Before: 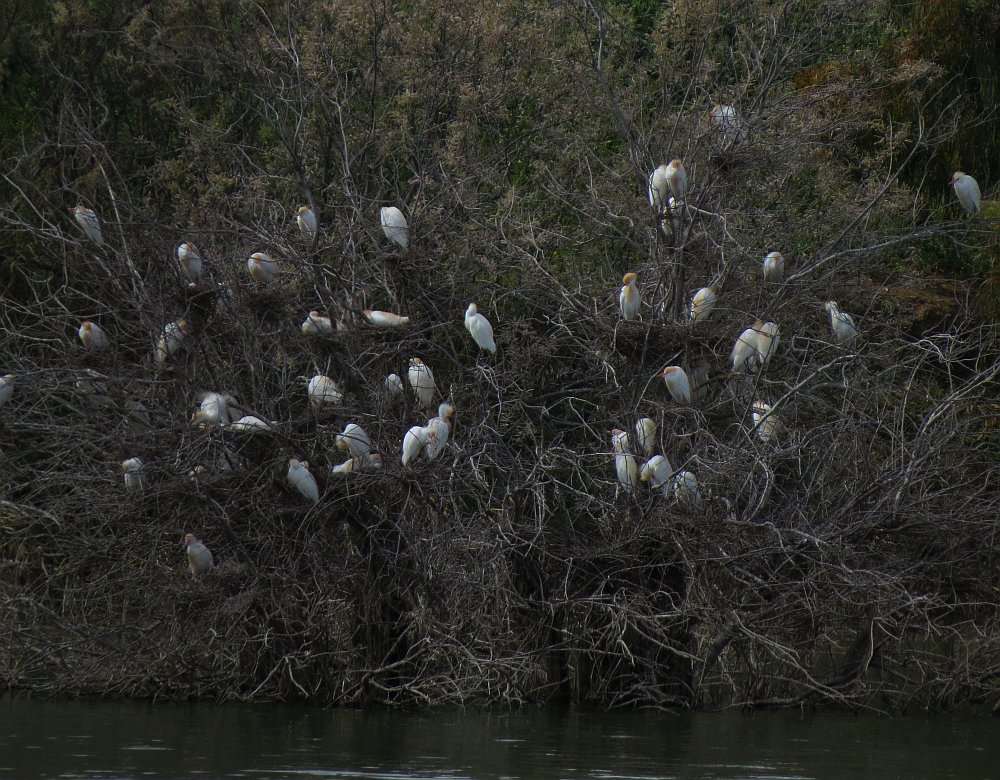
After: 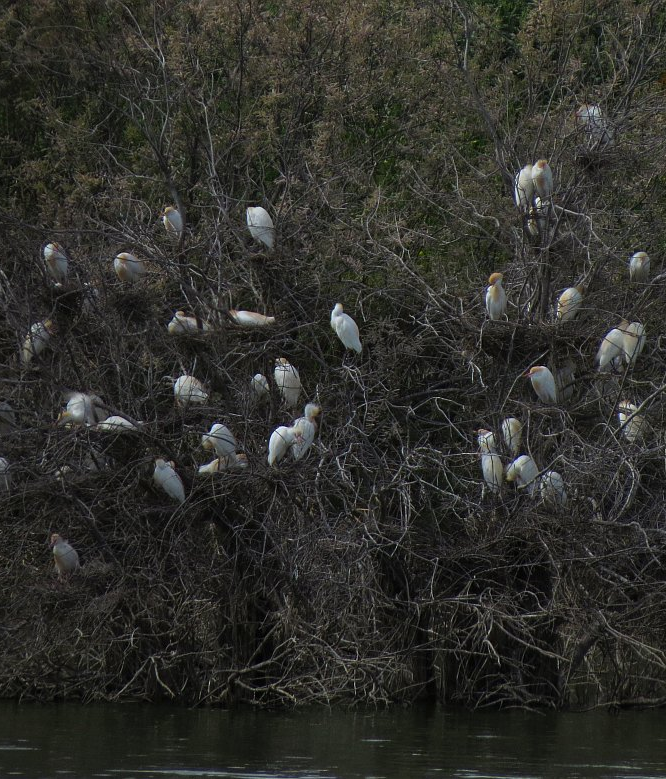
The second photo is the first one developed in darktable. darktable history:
crop and rotate: left 13.456%, right 19.876%
